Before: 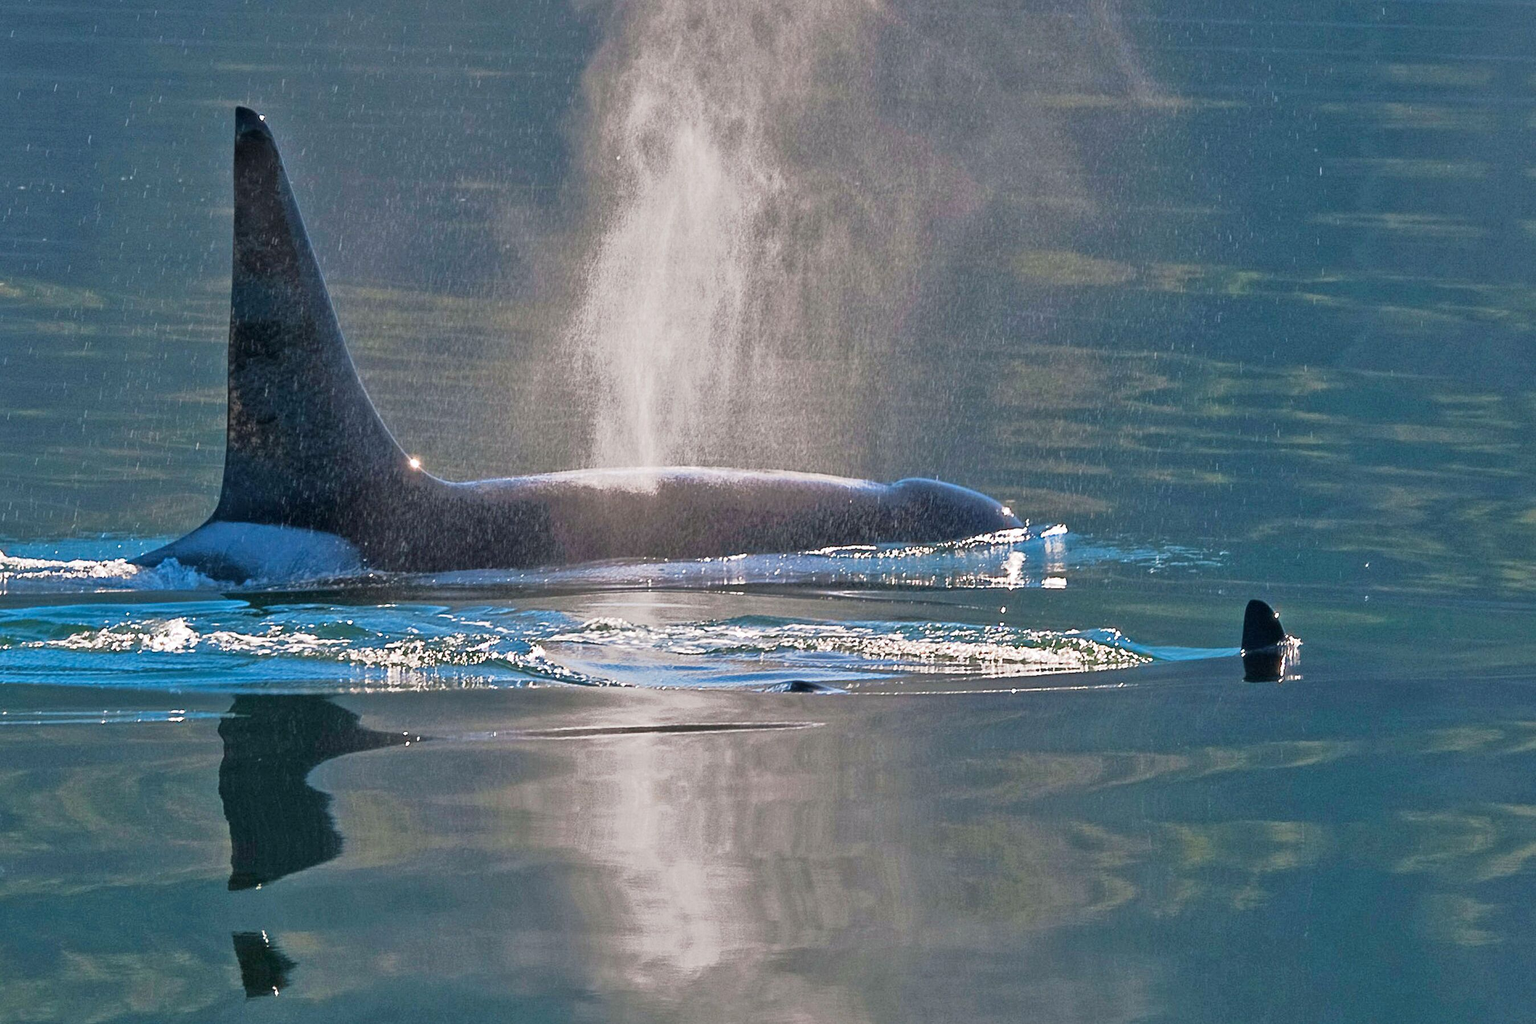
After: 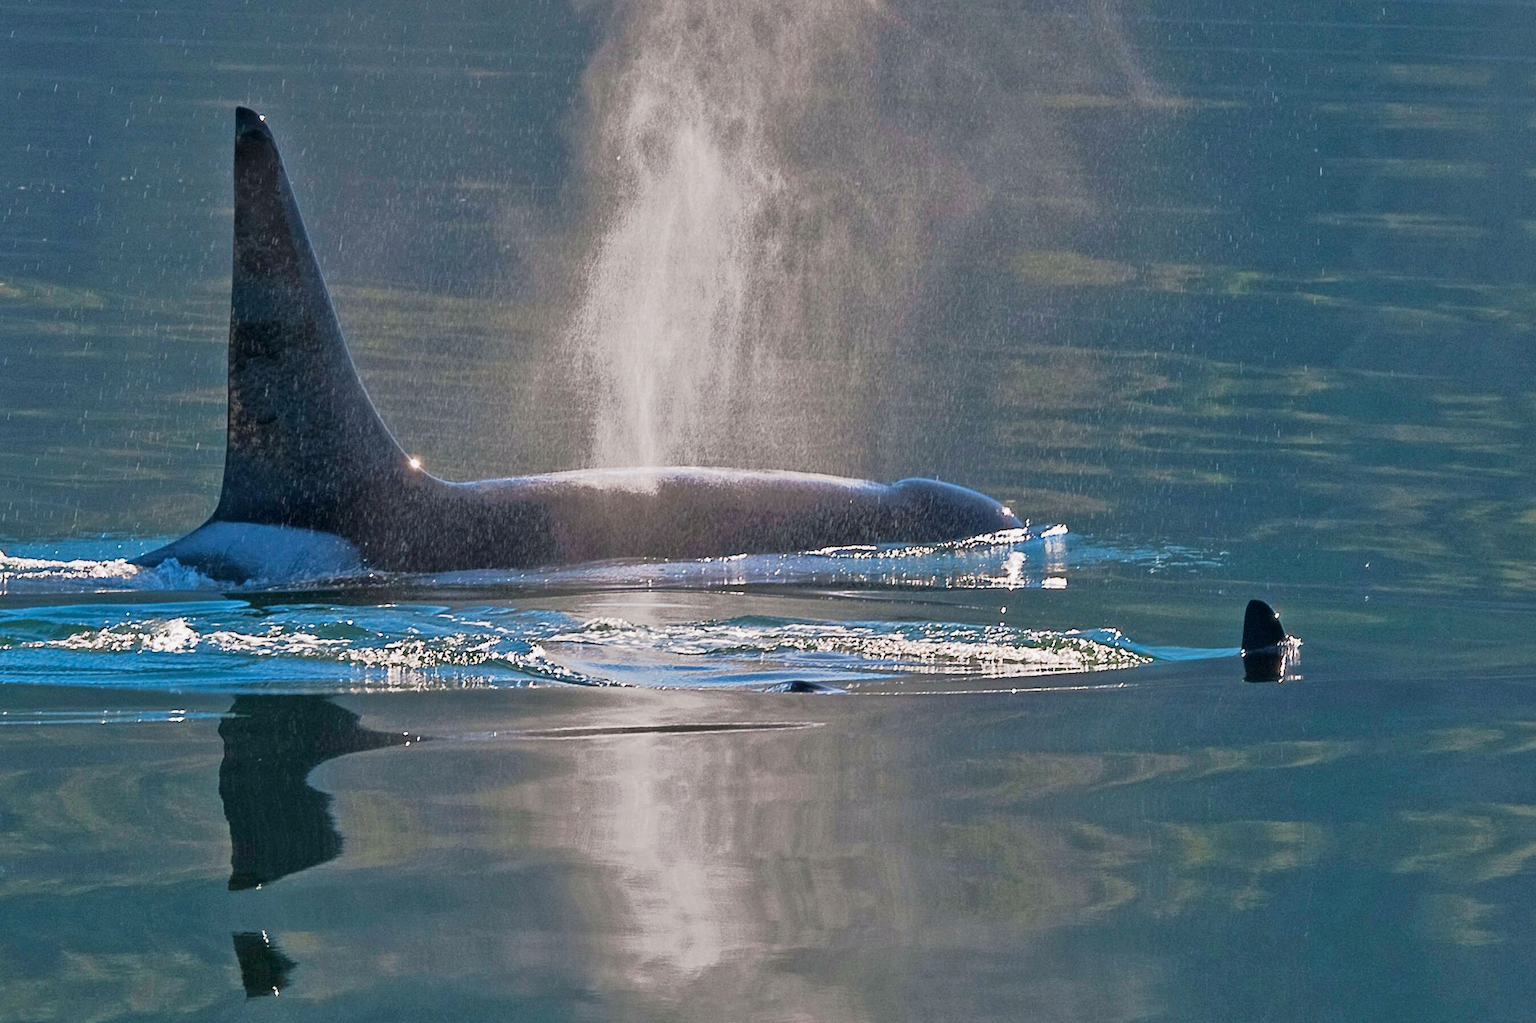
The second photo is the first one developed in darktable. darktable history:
exposure: black level correction 0.001, exposure -0.122 EV, compensate highlight preservation false
